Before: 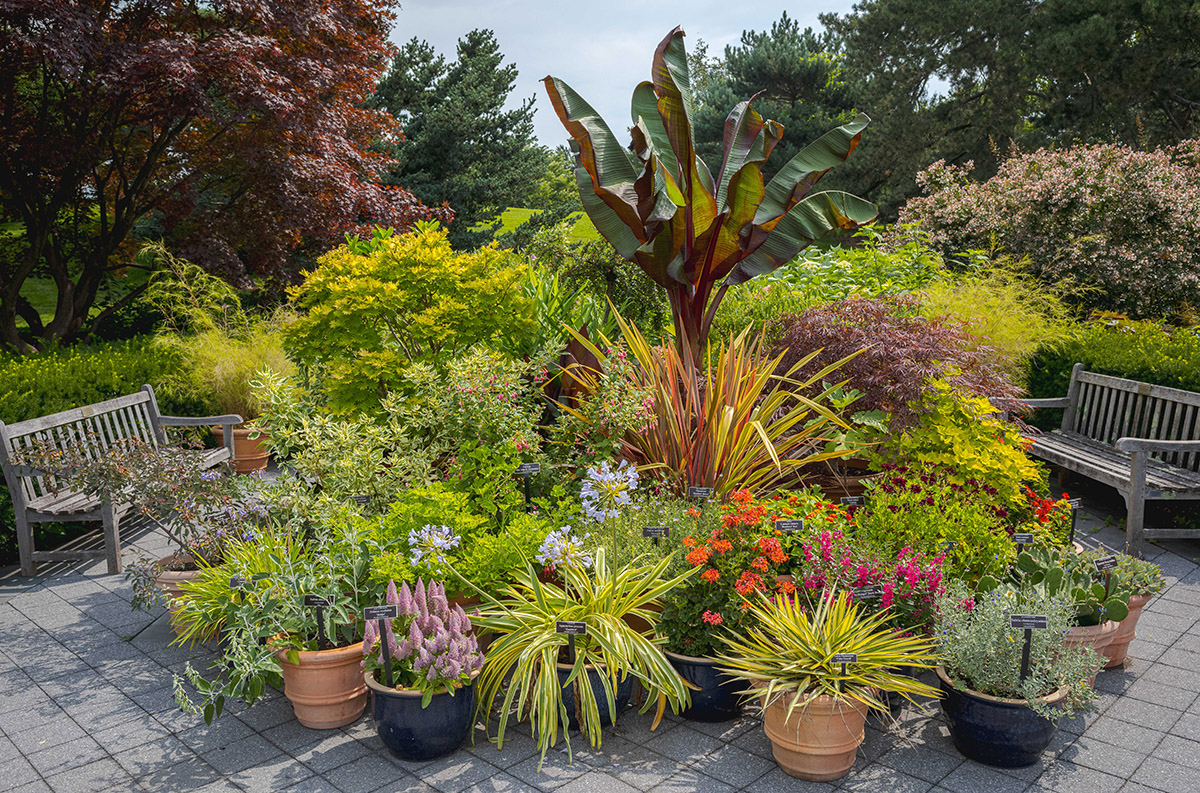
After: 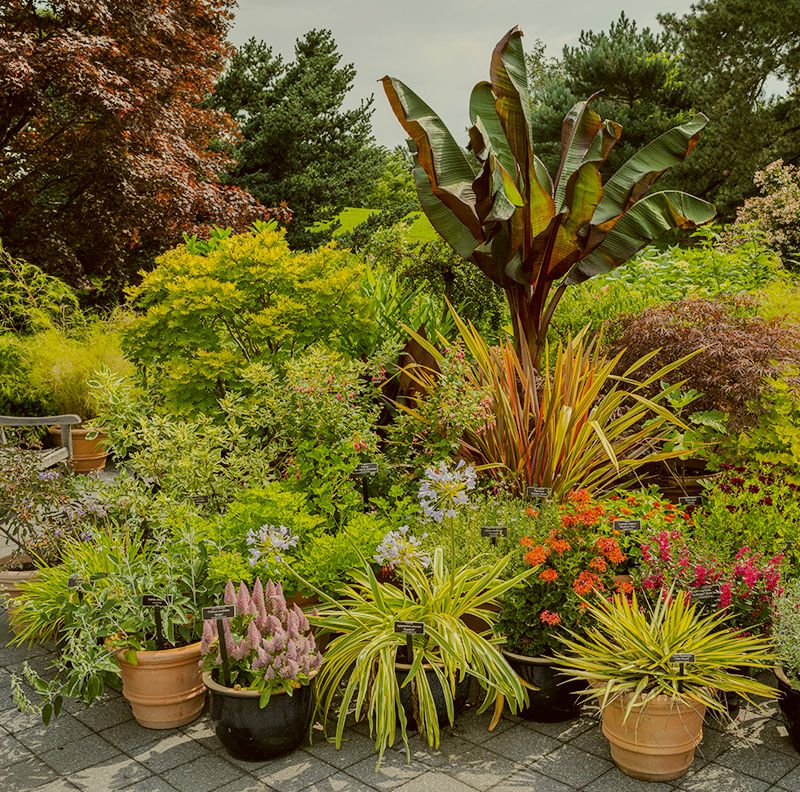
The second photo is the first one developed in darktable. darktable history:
crop and rotate: left 13.537%, right 19.796%
white balance: red 1.009, blue 0.985
shadows and highlights: low approximation 0.01, soften with gaussian
filmic rgb: black relative exposure -7.65 EV, white relative exposure 4.56 EV, hardness 3.61
color correction: highlights a* -1.43, highlights b* 10.12, shadows a* 0.395, shadows b* 19.35
